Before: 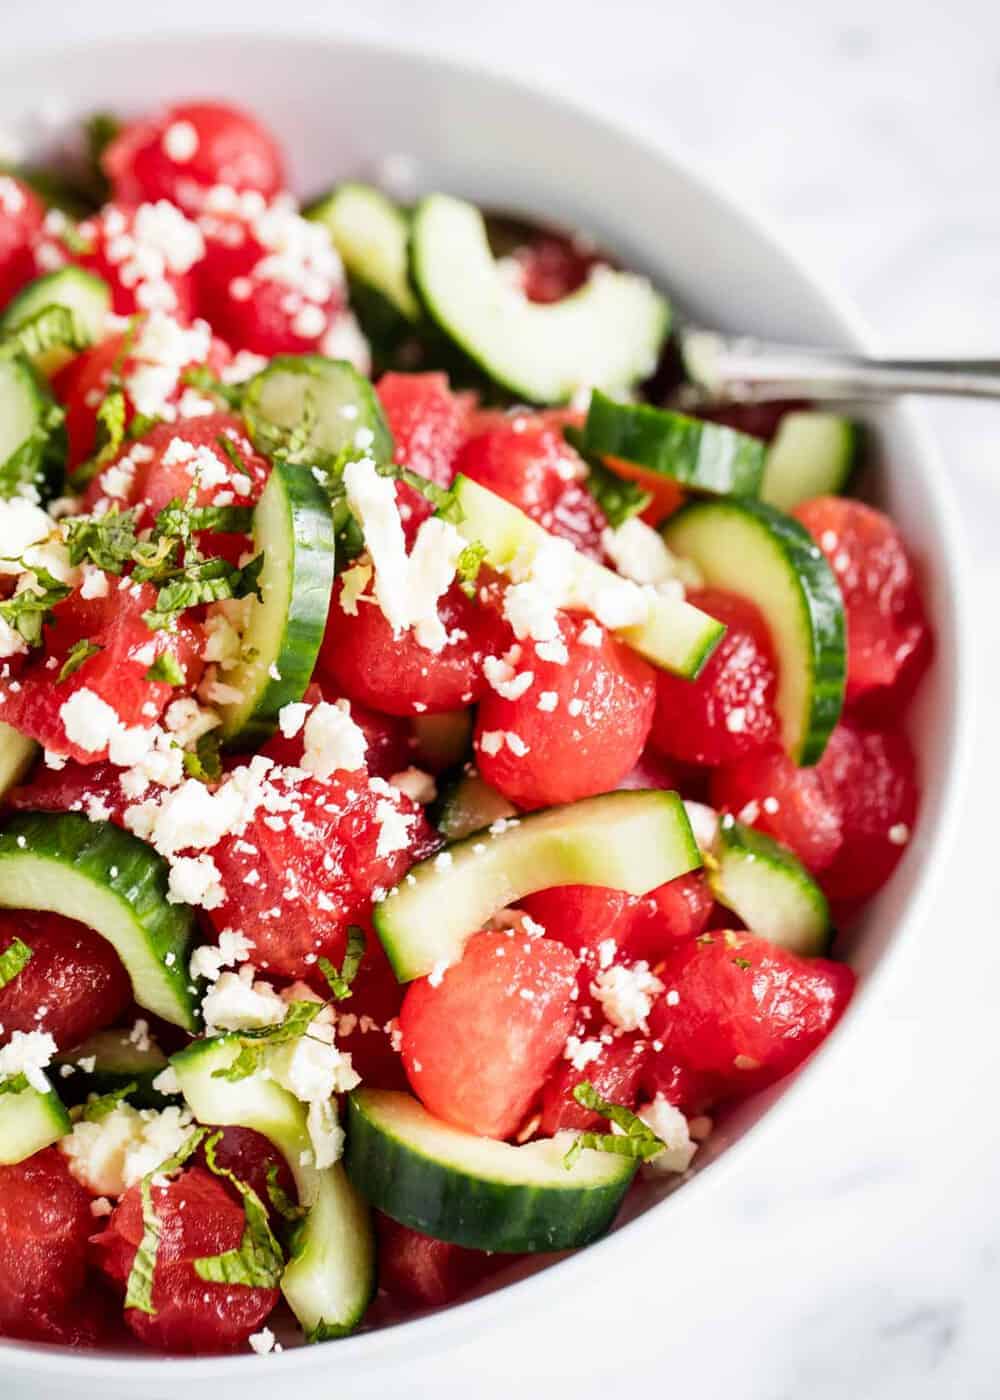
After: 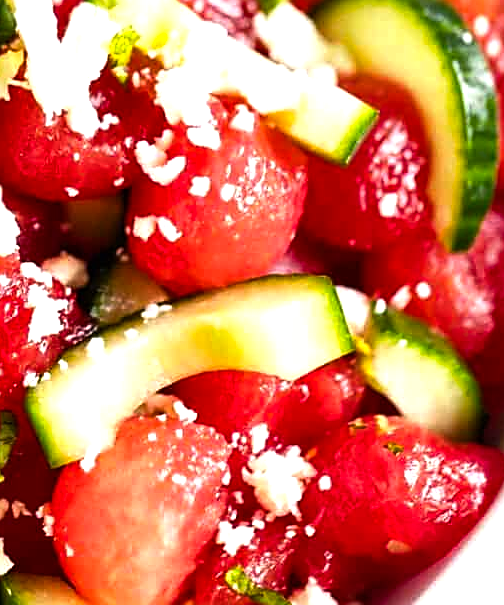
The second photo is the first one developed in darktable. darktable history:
crop: left 34.826%, top 36.808%, right 14.7%, bottom 19.964%
sharpen: on, module defaults
color balance rgb: power › luminance 1.501%, perceptual saturation grading › global saturation 19.918%, perceptual brilliance grading › global brilliance 15.535%, perceptual brilliance grading › shadows -35.065%
